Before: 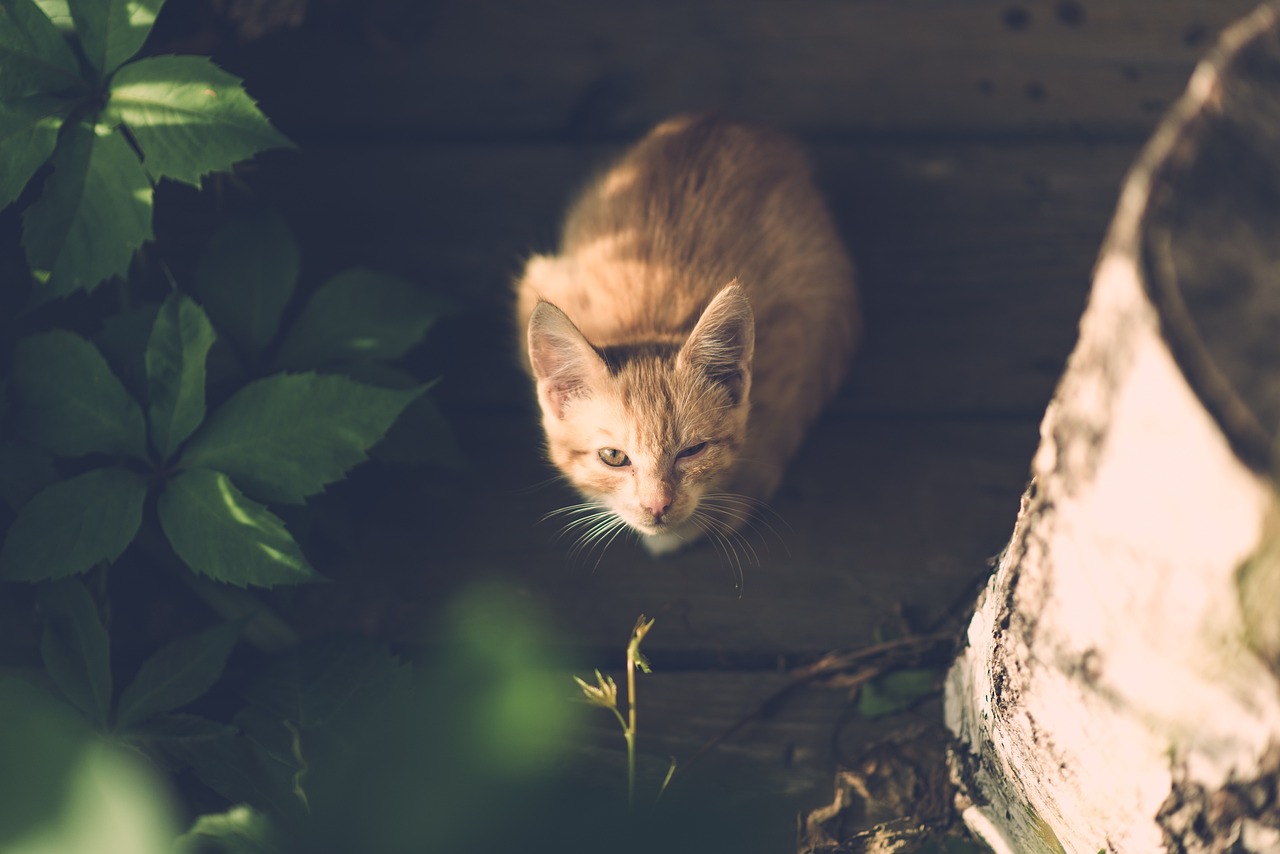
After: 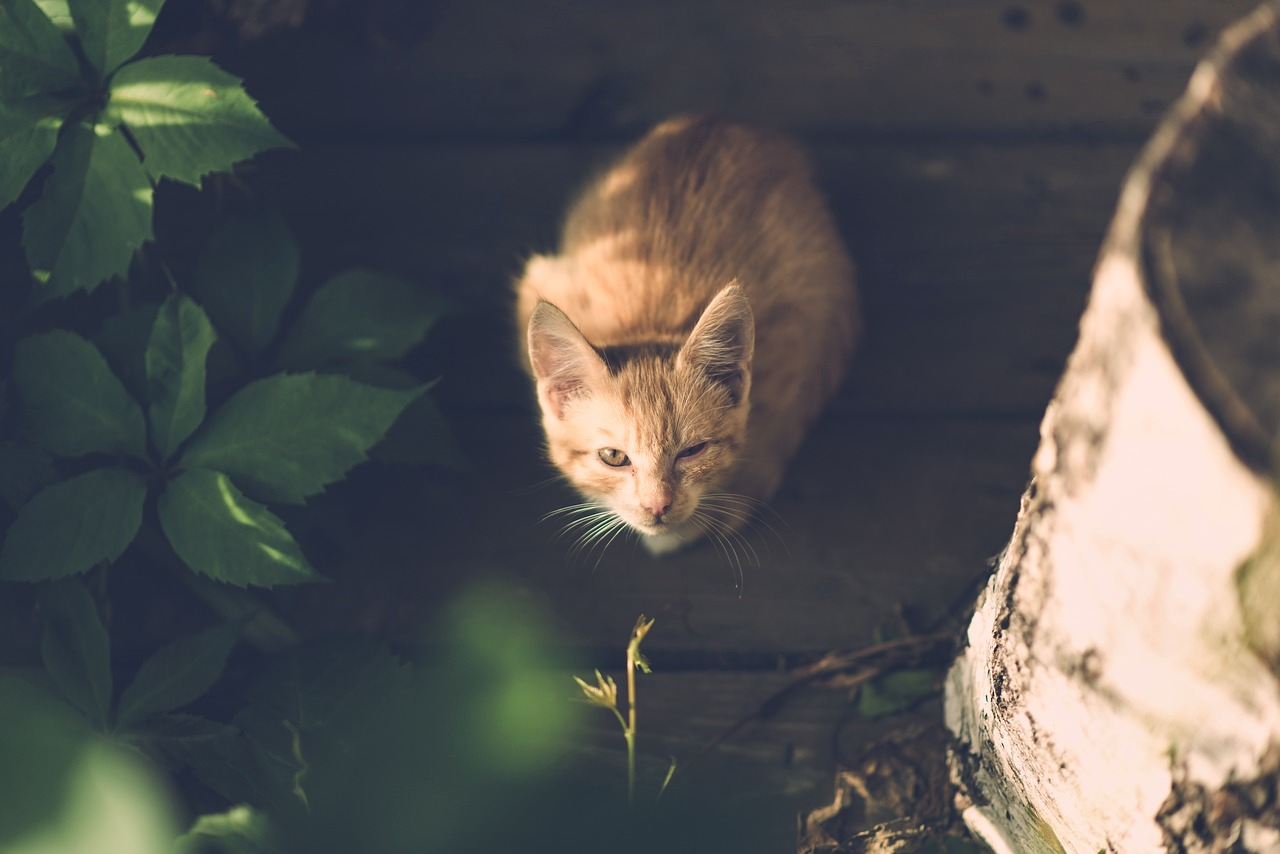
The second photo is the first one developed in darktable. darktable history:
shadows and highlights: shadows 21.03, highlights -36.88, soften with gaussian
